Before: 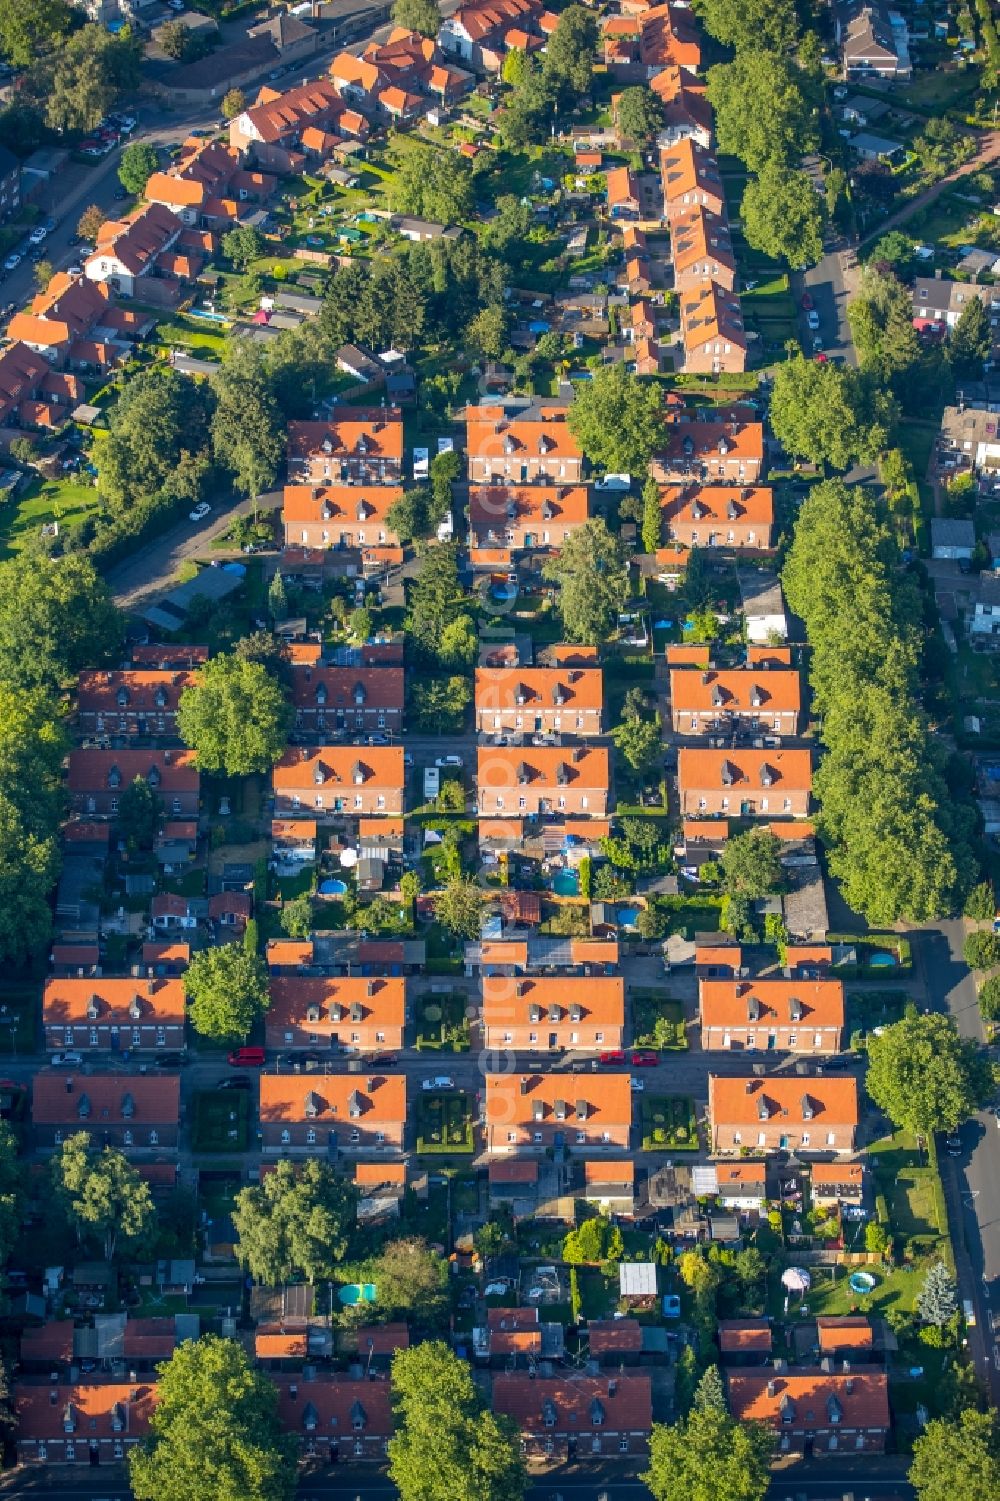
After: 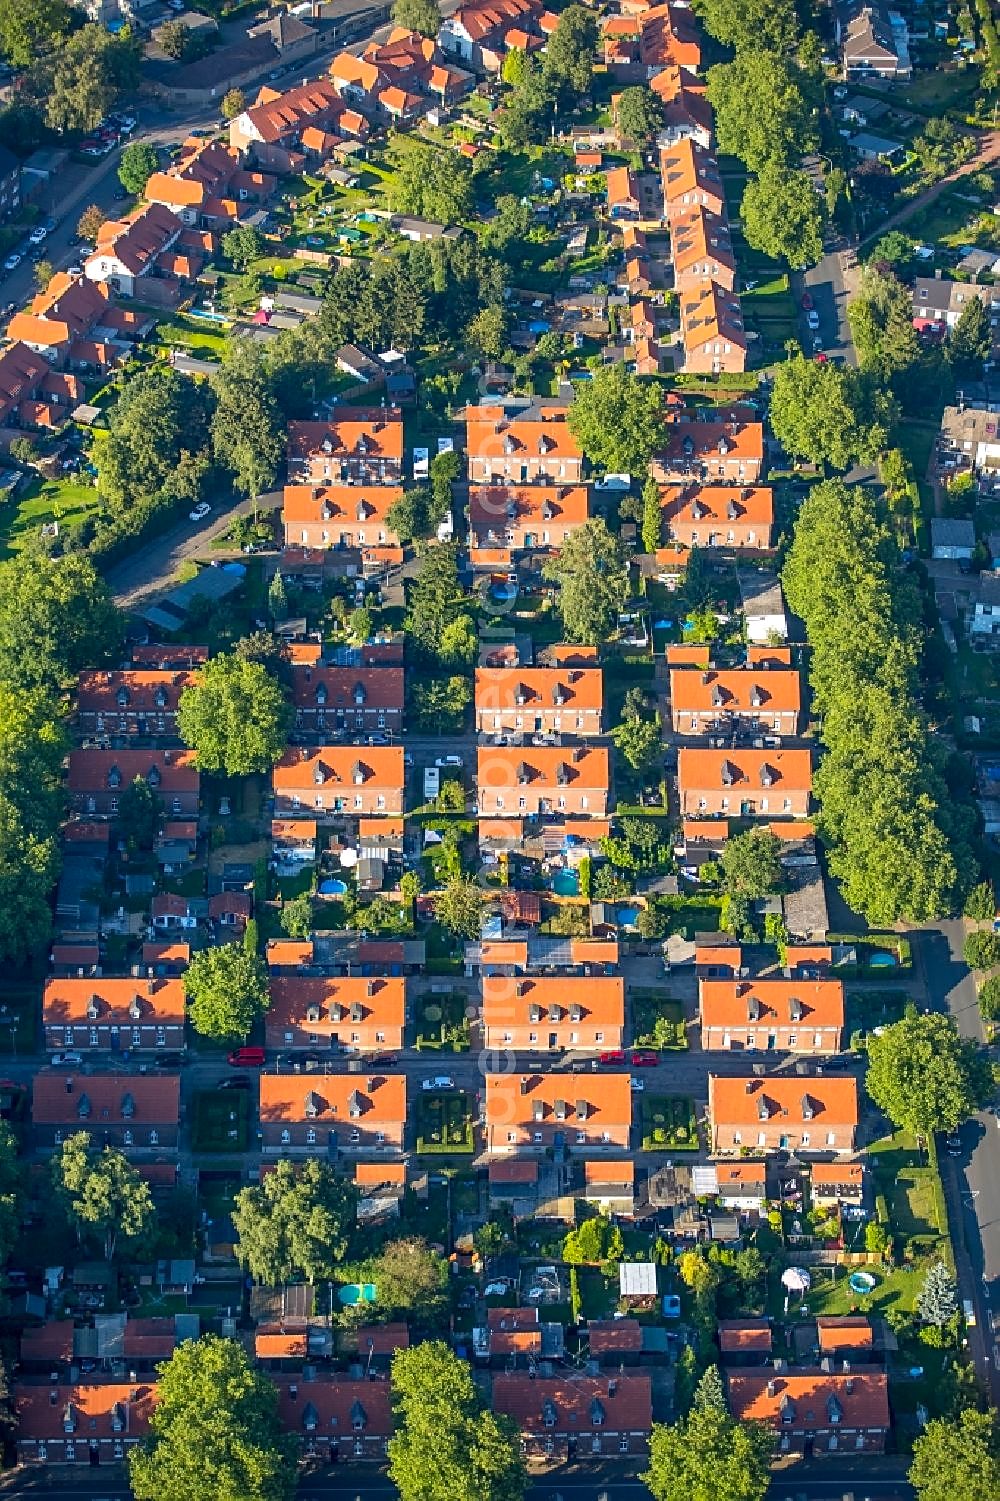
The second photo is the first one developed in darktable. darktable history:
sharpen: on, module defaults
exposure: exposure 0.125 EV, compensate highlight preservation false
contrast brightness saturation: contrast 0.04, saturation 0.075
